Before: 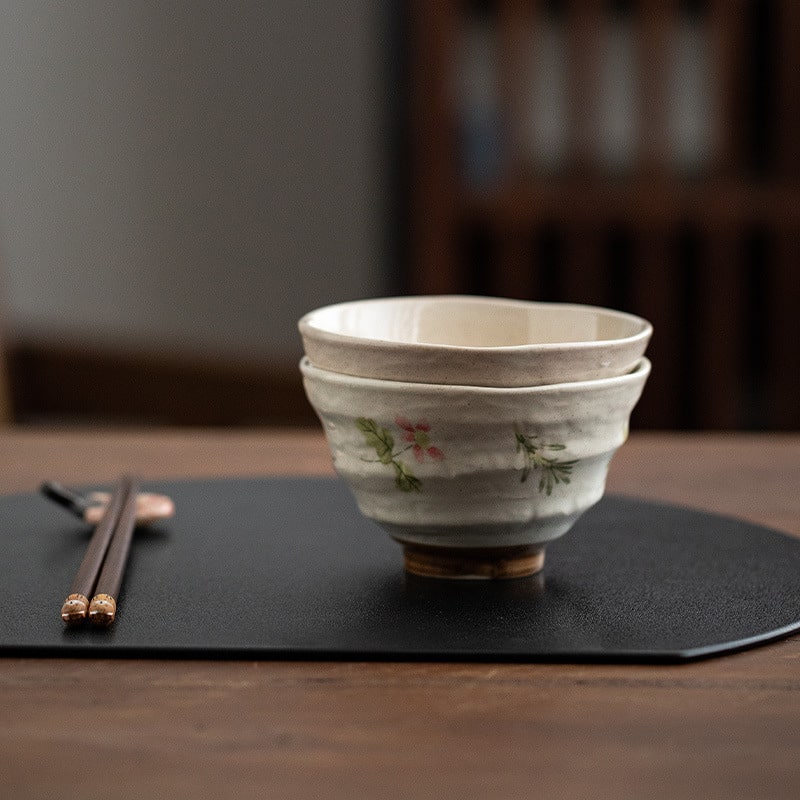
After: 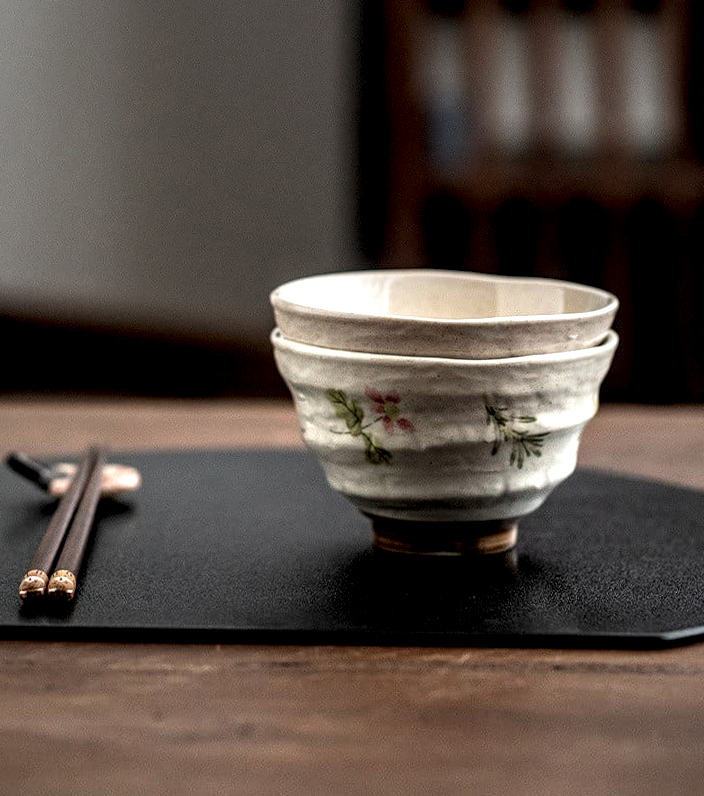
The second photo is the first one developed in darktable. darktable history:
rotate and perspective: rotation 0.215°, lens shift (vertical) -0.139, crop left 0.069, crop right 0.939, crop top 0.002, crop bottom 0.996
local contrast: detail 203%
crop and rotate: right 5.167%
